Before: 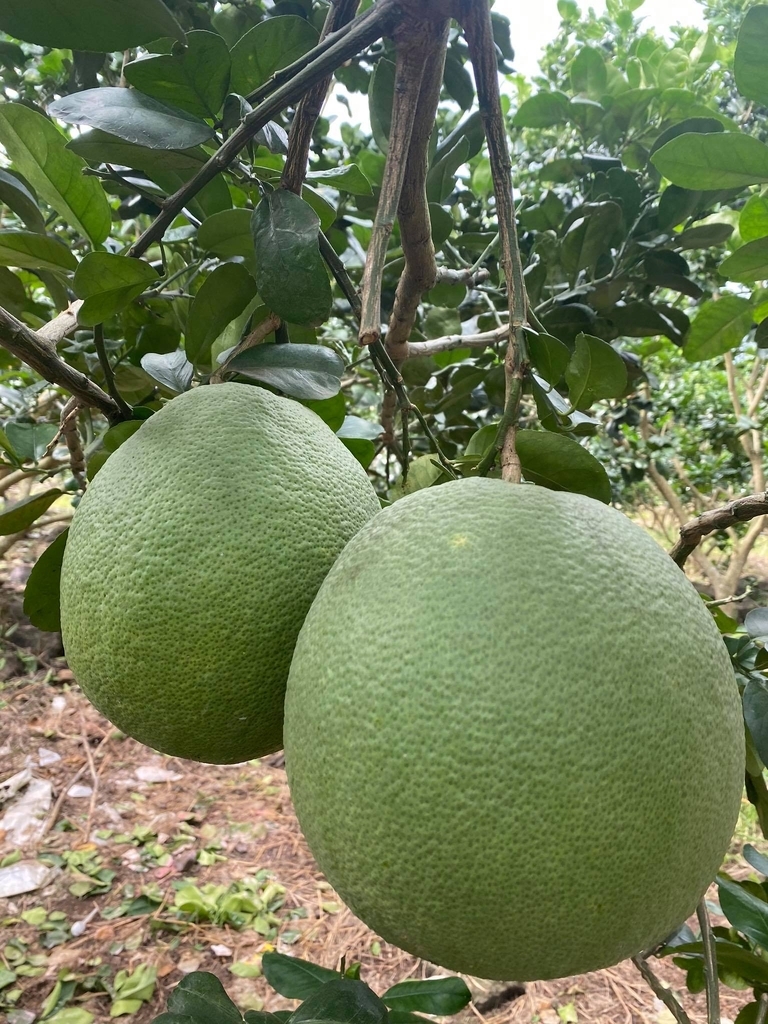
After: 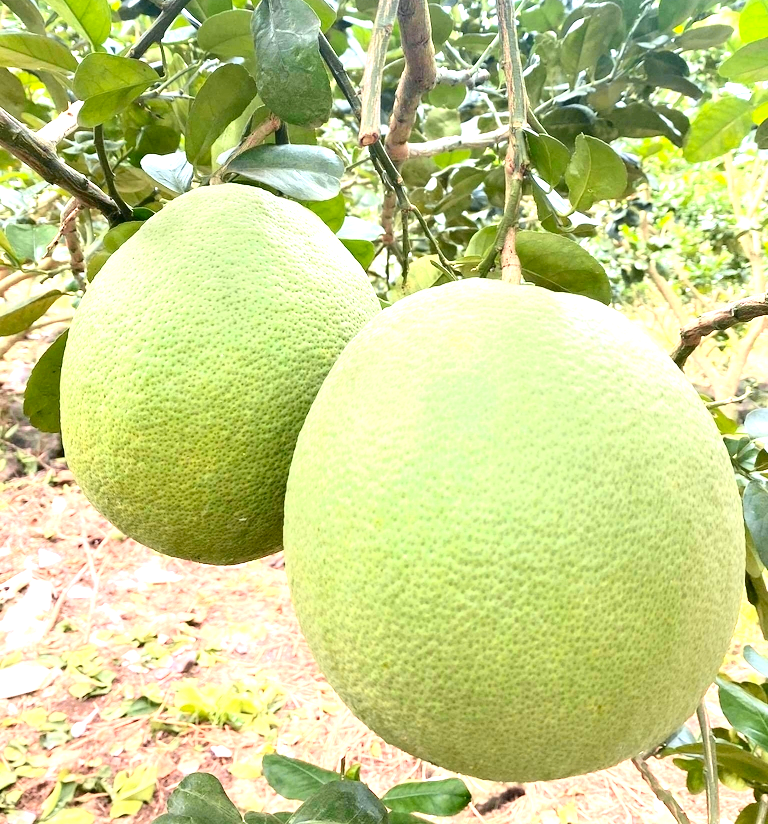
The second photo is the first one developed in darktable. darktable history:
crop and rotate: top 19.522%
color zones: curves: ch1 [(0.235, 0.558) (0.75, 0.5)]; ch2 [(0.25, 0.462) (0.749, 0.457)]
exposure: black level correction 0.001, exposure 1.643 EV, compensate exposure bias true, compensate highlight preservation false
tone curve: curves: ch0 [(0, 0.023) (0.087, 0.065) (0.184, 0.168) (0.45, 0.54) (0.57, 0.683) (0.722, 0.825) (0.877, 0.948) (1, 1)]; ch1 [(0, 0) (0.388, 0.369) (0.44, 0.44) (0.489, 0.481) (0.534, 0.551) (0.657, 0.659) (1, 1)]; ch2 [(0, 0) (0.353, 0.317) (0.408, 0.427) (0.472, 0.46) (0.5, 0.496) (0.537, 0.539) (0.576, 0.592) (0.625, 0.631) (1, 1)], color space Lab, independent channels, preserve colors none
